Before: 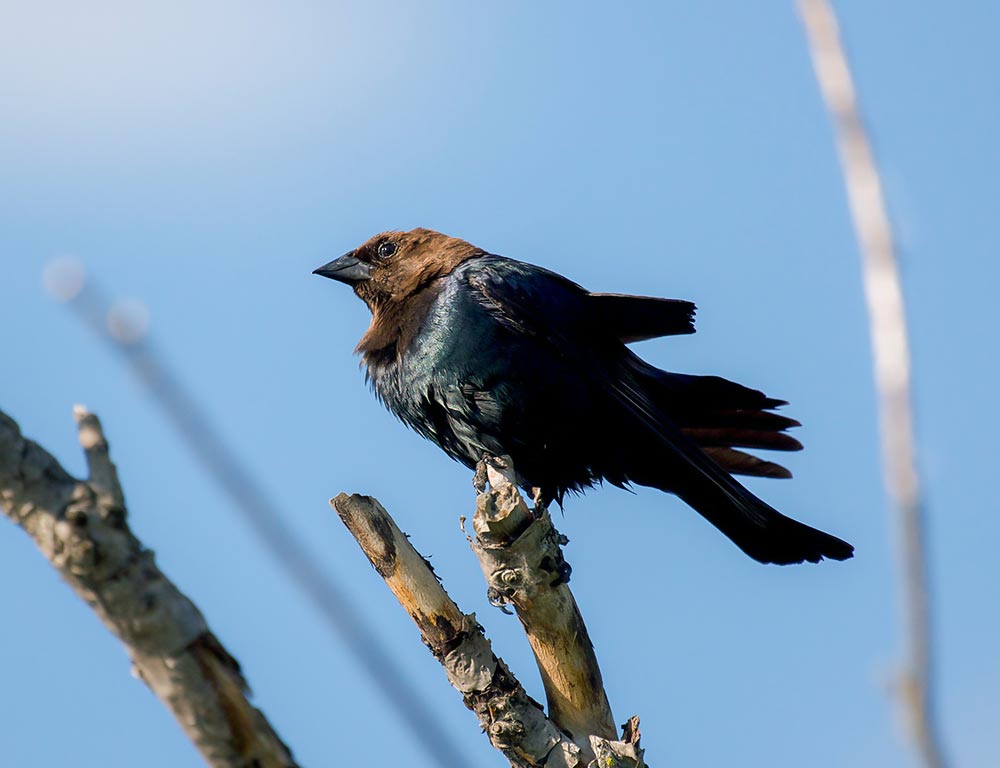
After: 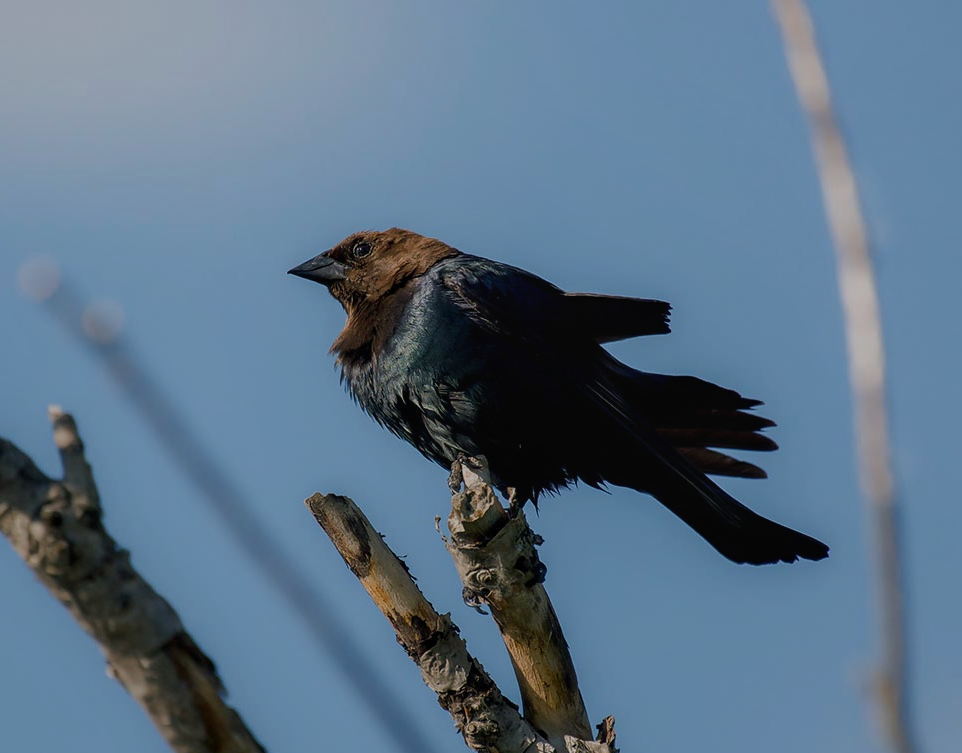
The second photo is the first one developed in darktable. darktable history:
crop and rotate: left 2.561%, right 1.225%, bottom 1.915%
local contrast: detail 110%
tone equalizer: -8 EV -2 EV, -7 EV -2 EV, -6 EV -1.97 EV, -5 EV -1.98 EV, -4 EV -1.96 EV, -3 EV -1.97 EV, -2 EV -1.97 EV, -1 EV -1.61 EV, +0 EV -2 EV, smoothing diameter 2.19%, edges refinement/feathering 17.29, mask exposure compensation -1.57 EV, filter diffusion 5
exposure: black level correction 0, exposure 0.693 EV, compensate highlight preservation false
